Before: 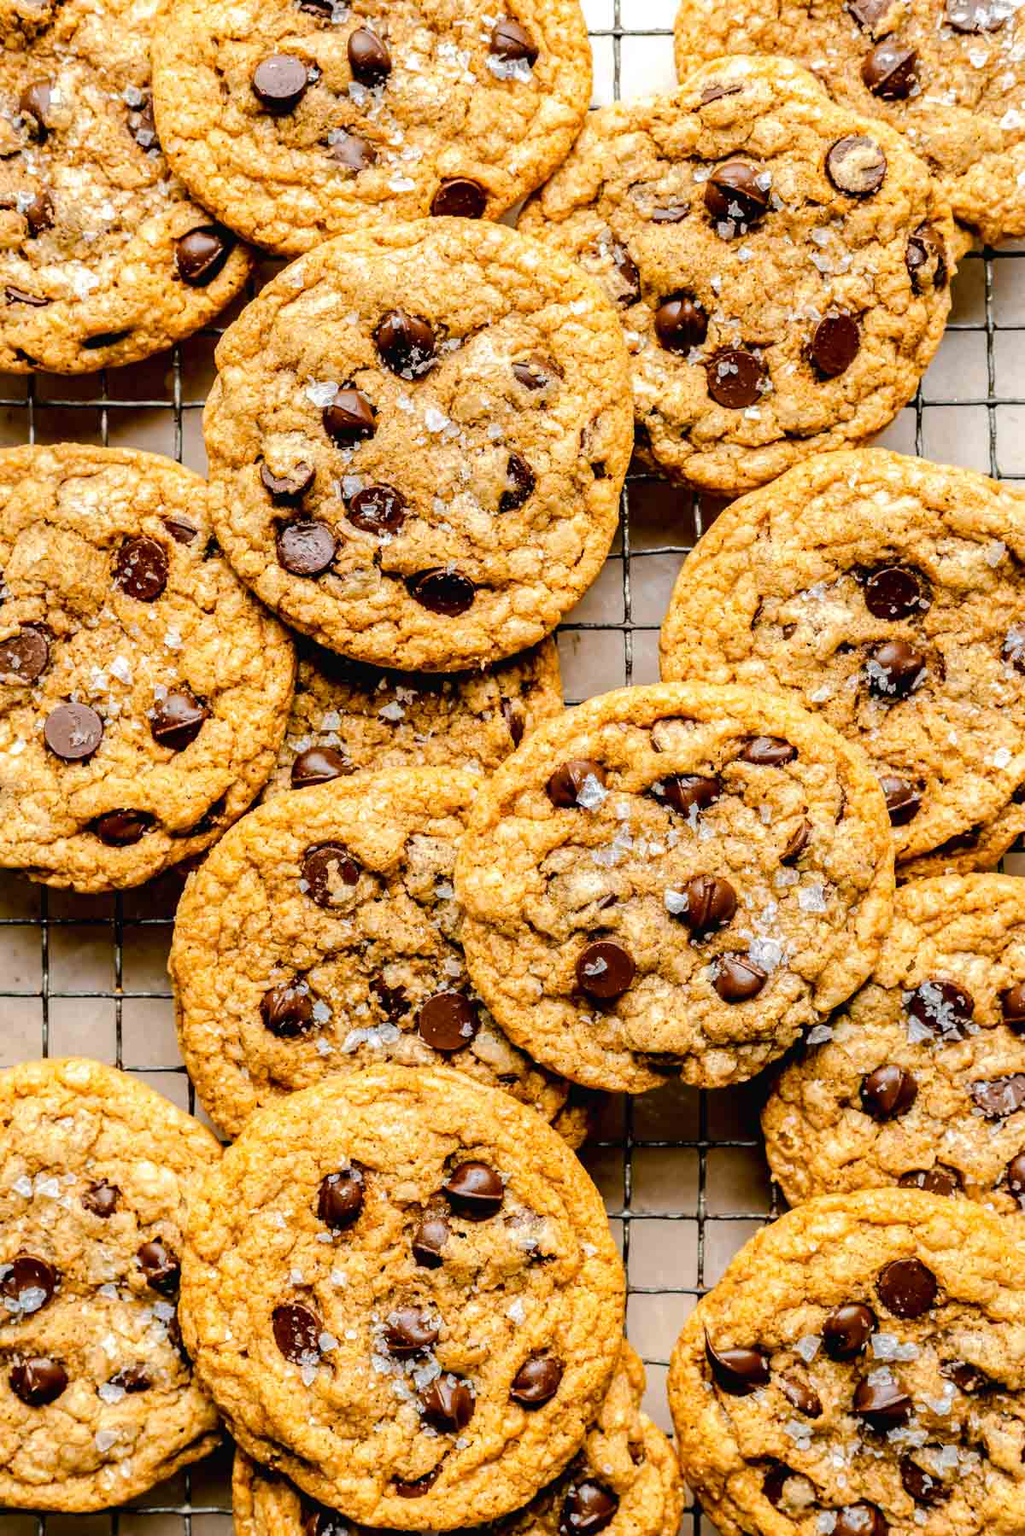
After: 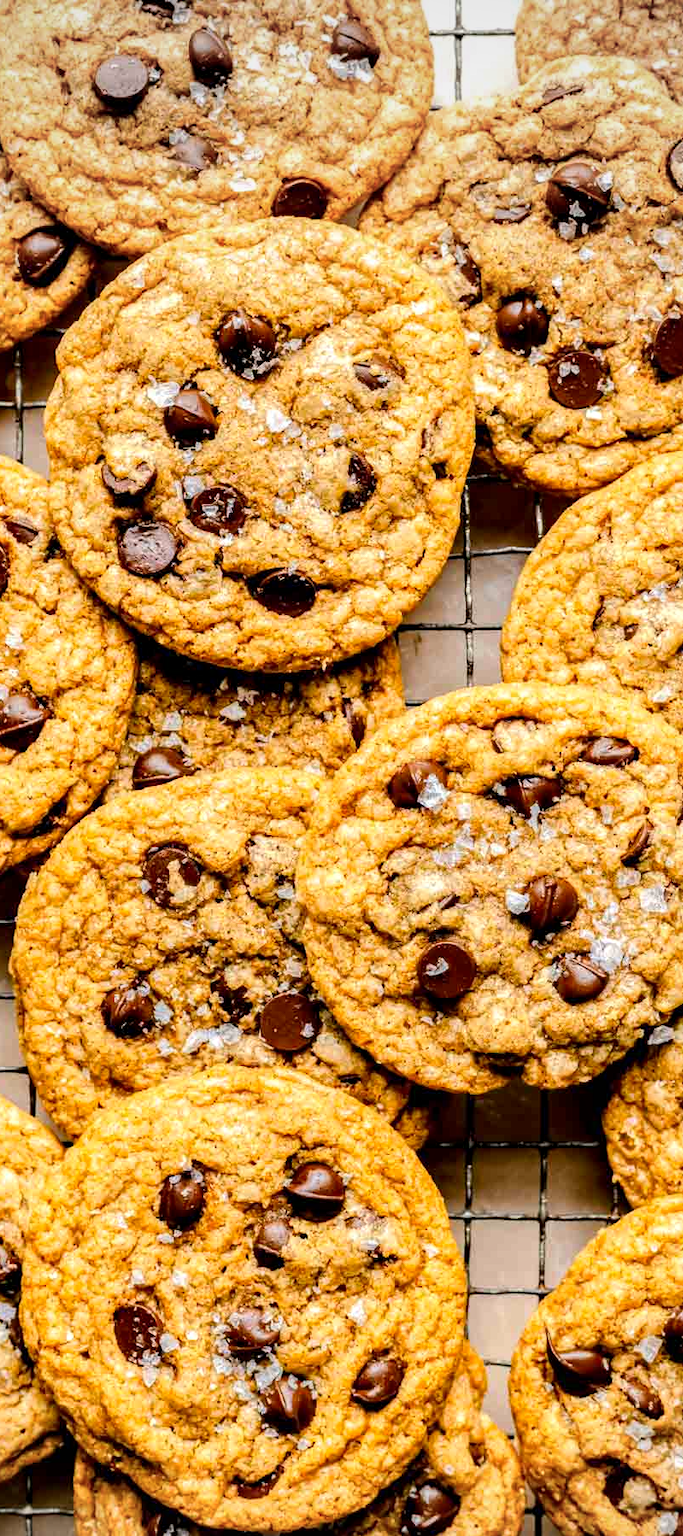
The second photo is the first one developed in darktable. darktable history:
exposure: exposure -0.21 EV, compensate exposure bias true, compensate highlight preservation false
contrast brightness saturation: contrast 0.1, brightness 0.025, saturation 0.09
levels: levels [0, 0.48, 0.961]
crop and rotate: left 15.571%, right 17.761%
local contrast: highlights 105%, shadows 101%, detail 120%, midtone range 0.2
vignetting: fall-off start 74.32%, fall-off radius 65.66%, brightness -0.35, center (-0.036, 0.151)
